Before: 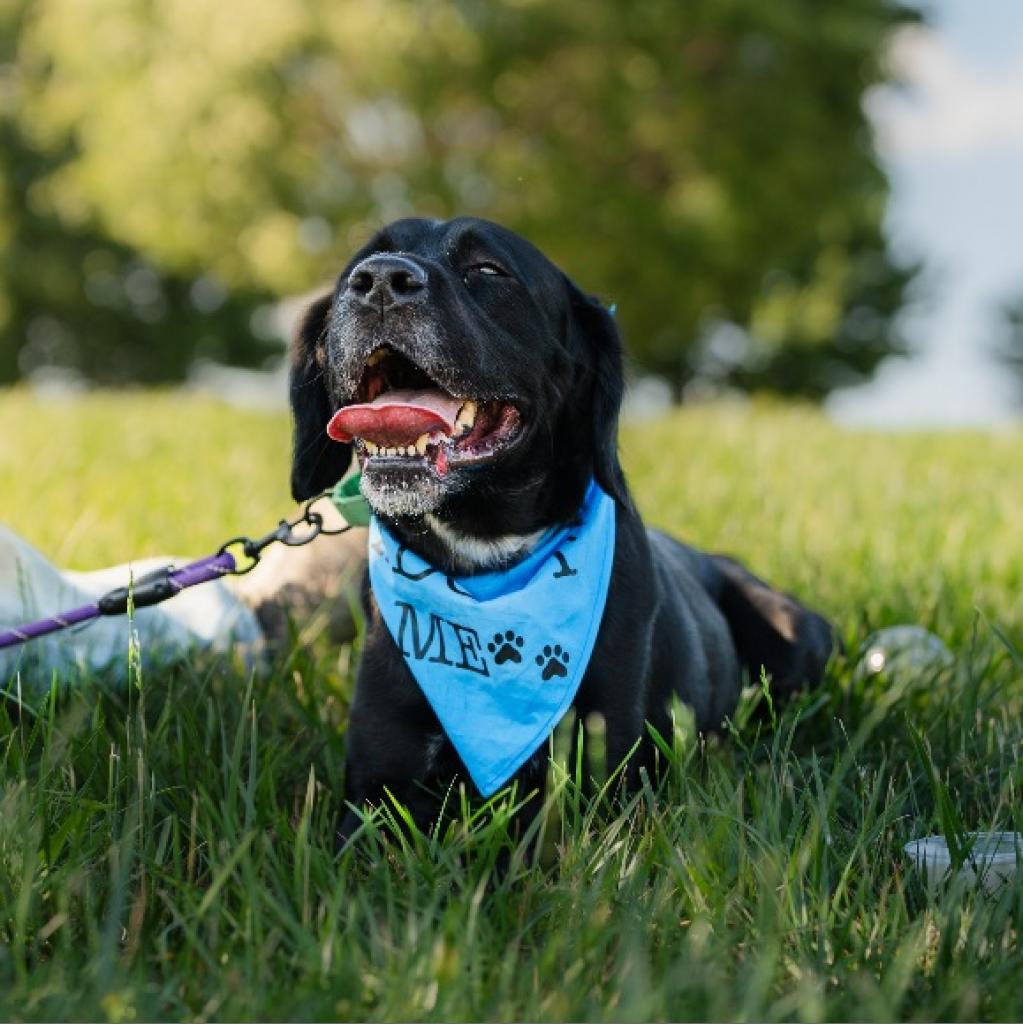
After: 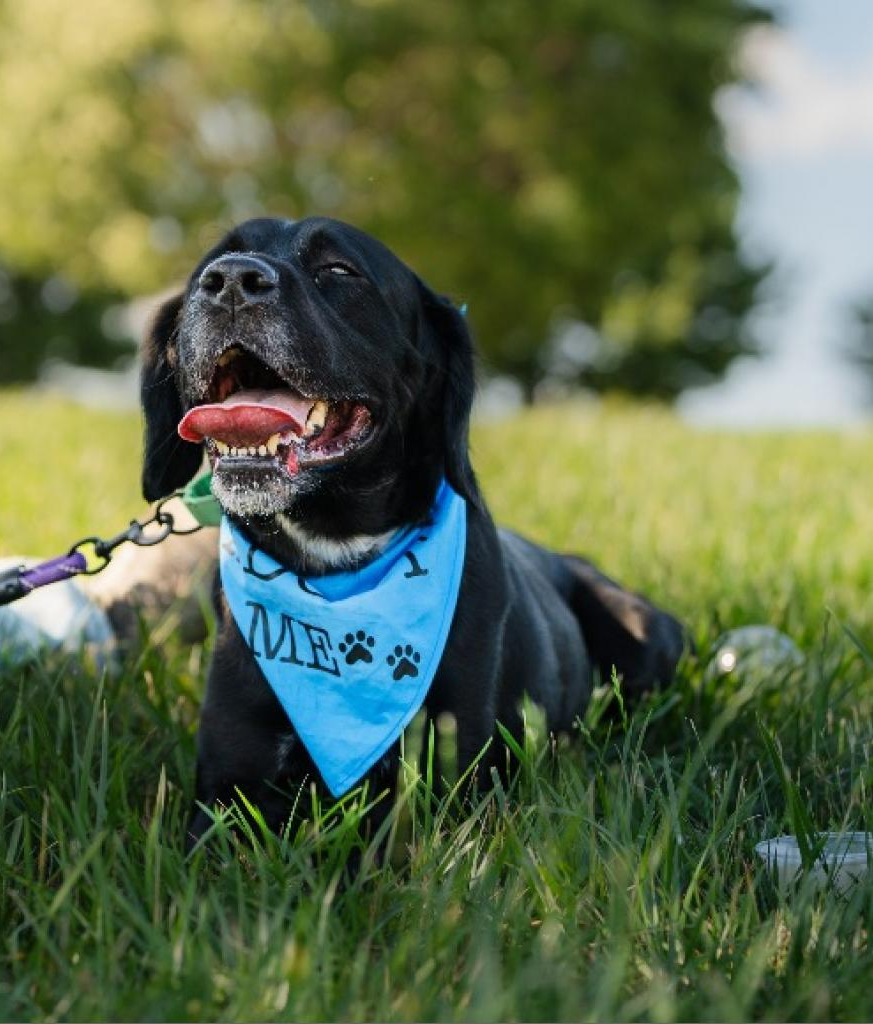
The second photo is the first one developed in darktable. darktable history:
crop and rotate: left 14.596%
